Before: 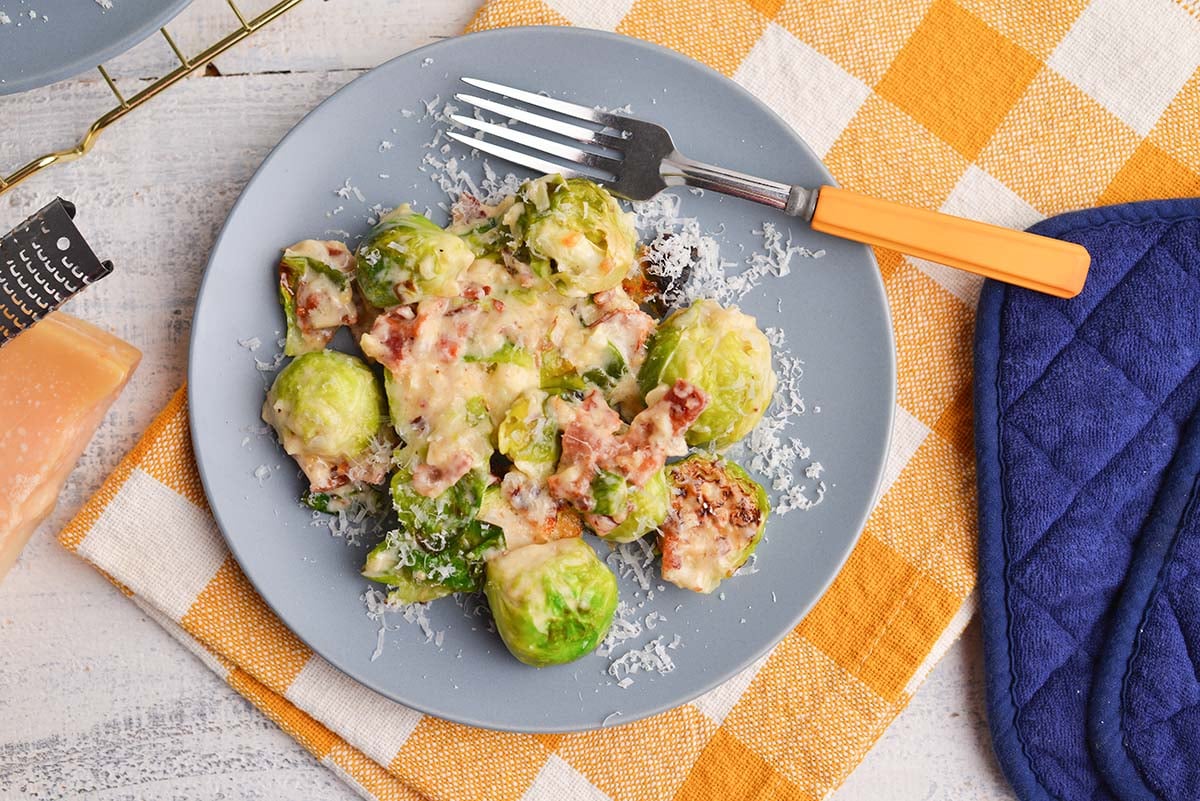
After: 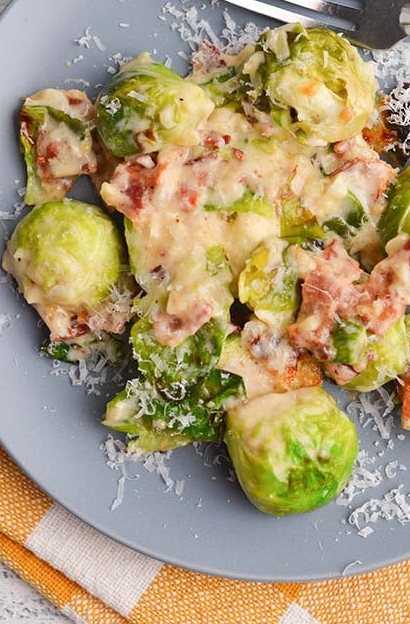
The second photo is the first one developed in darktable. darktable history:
crop and rotate: left 21.699%, top 19.027%, right 44.106%, bottom 2.994%
